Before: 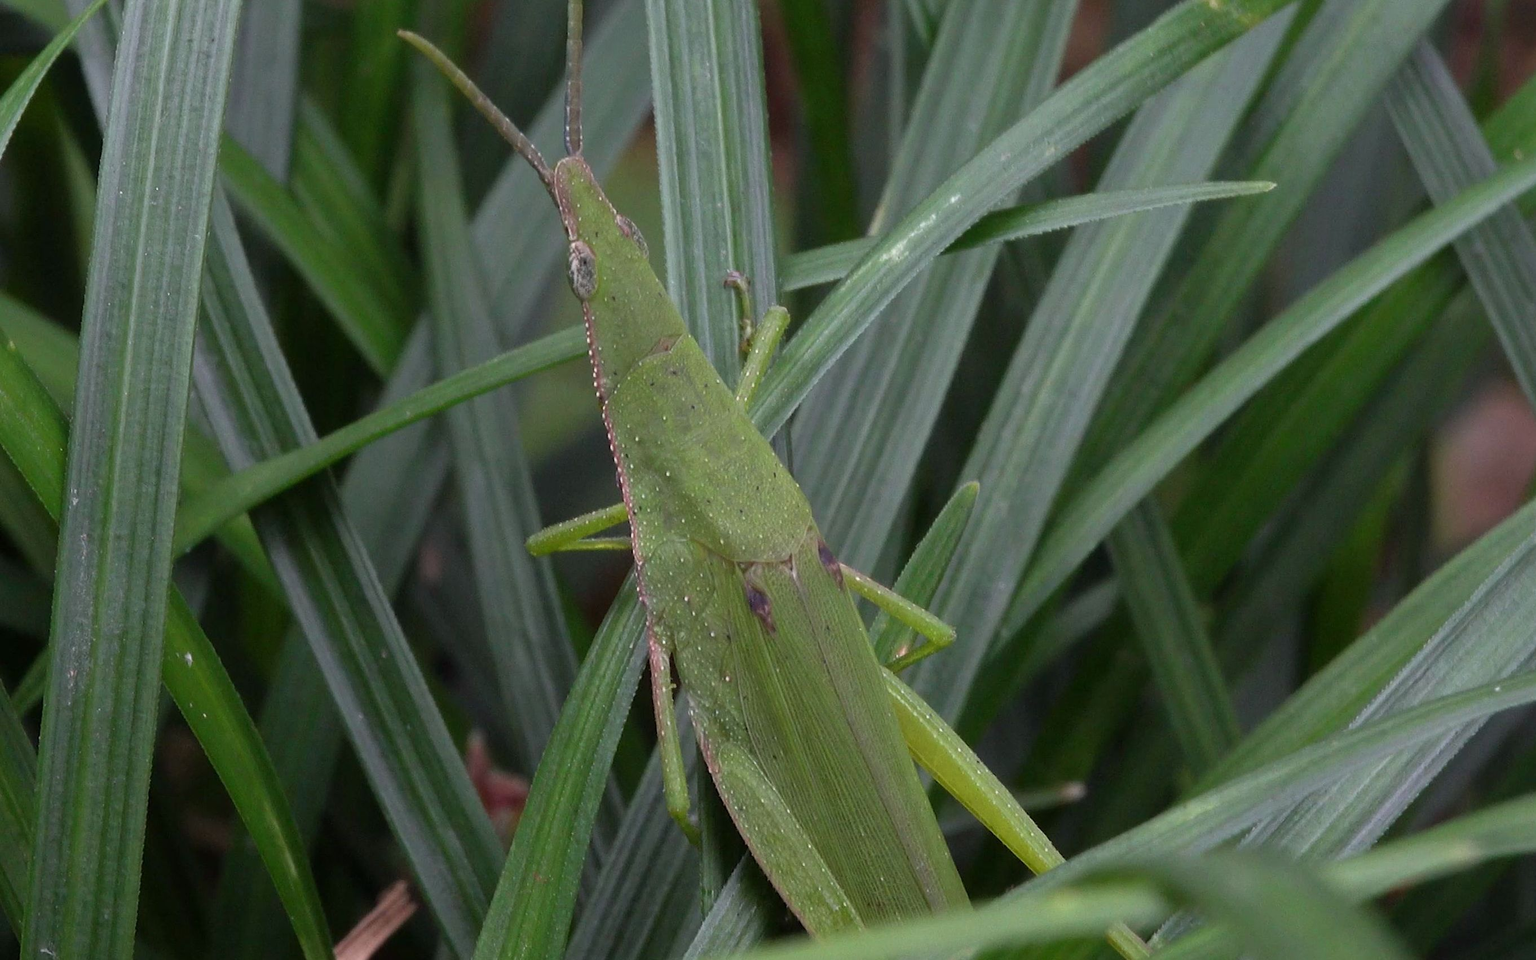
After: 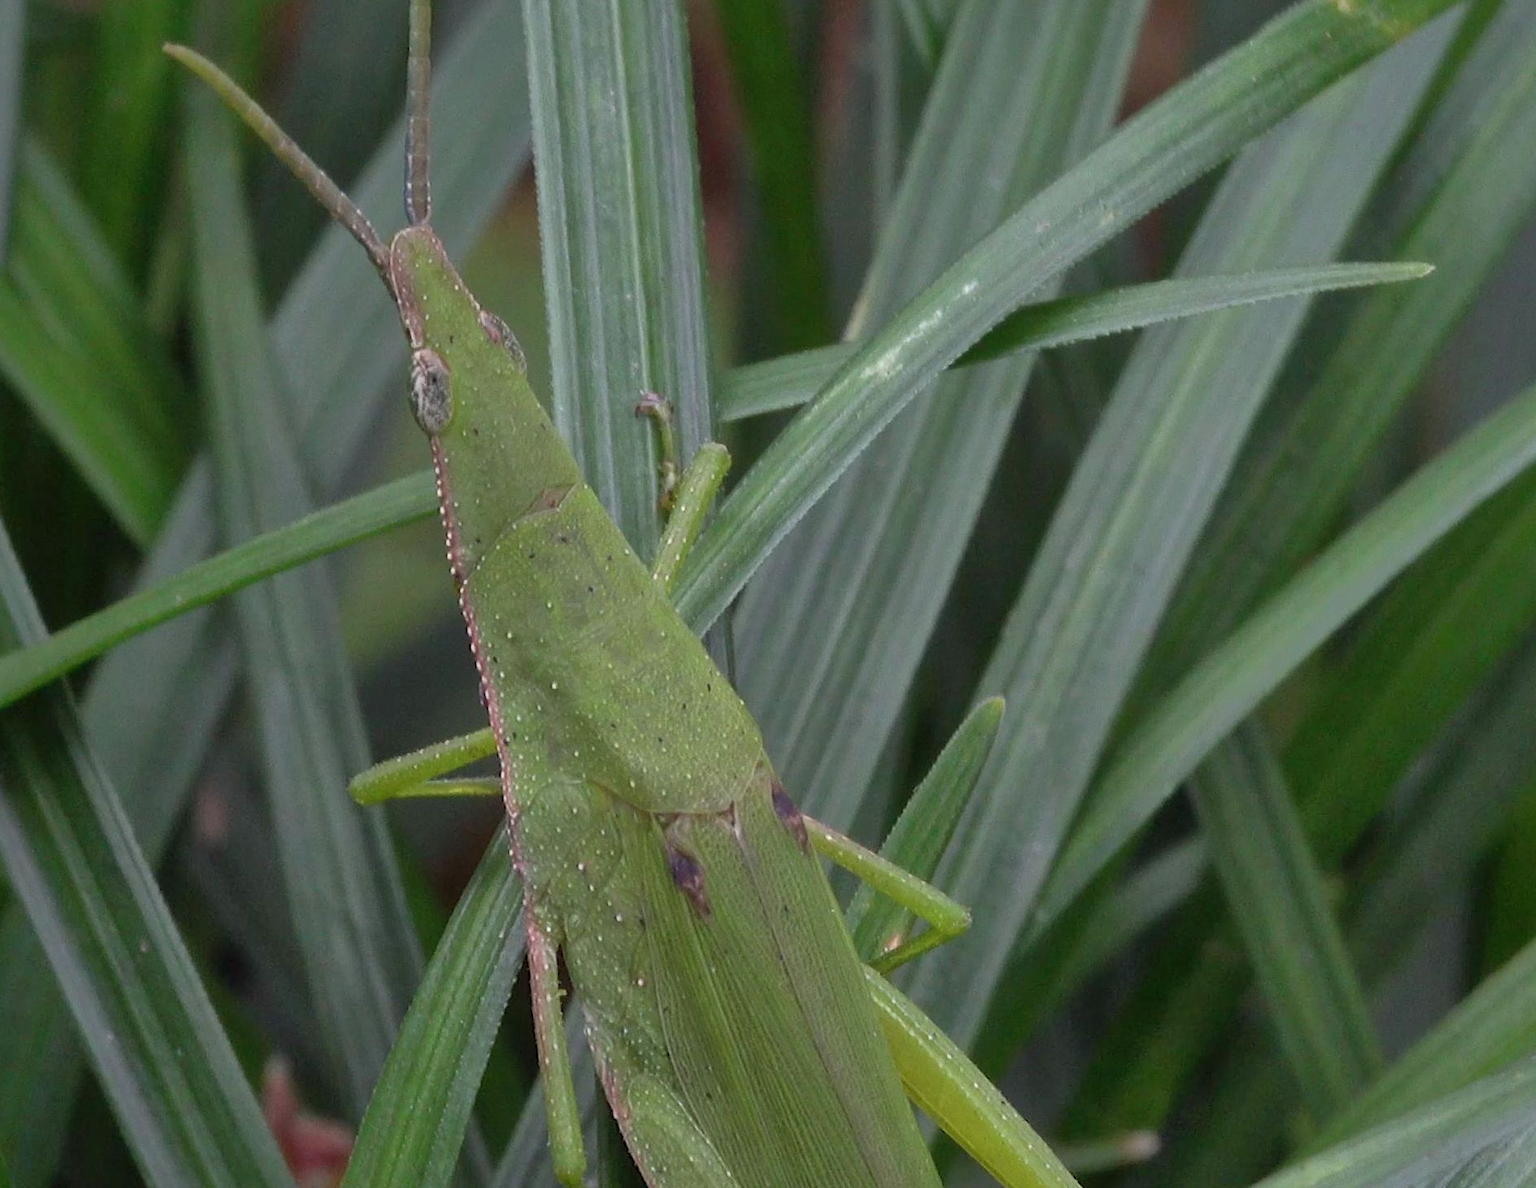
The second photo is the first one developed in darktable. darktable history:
base curve: curves: ch0 [(0, 0) (0.989, 0.992)], preserve colors none
shadows and highlights: on, module defaults
crop: left 18.572%, right 12.283%, bottom 14.405%
